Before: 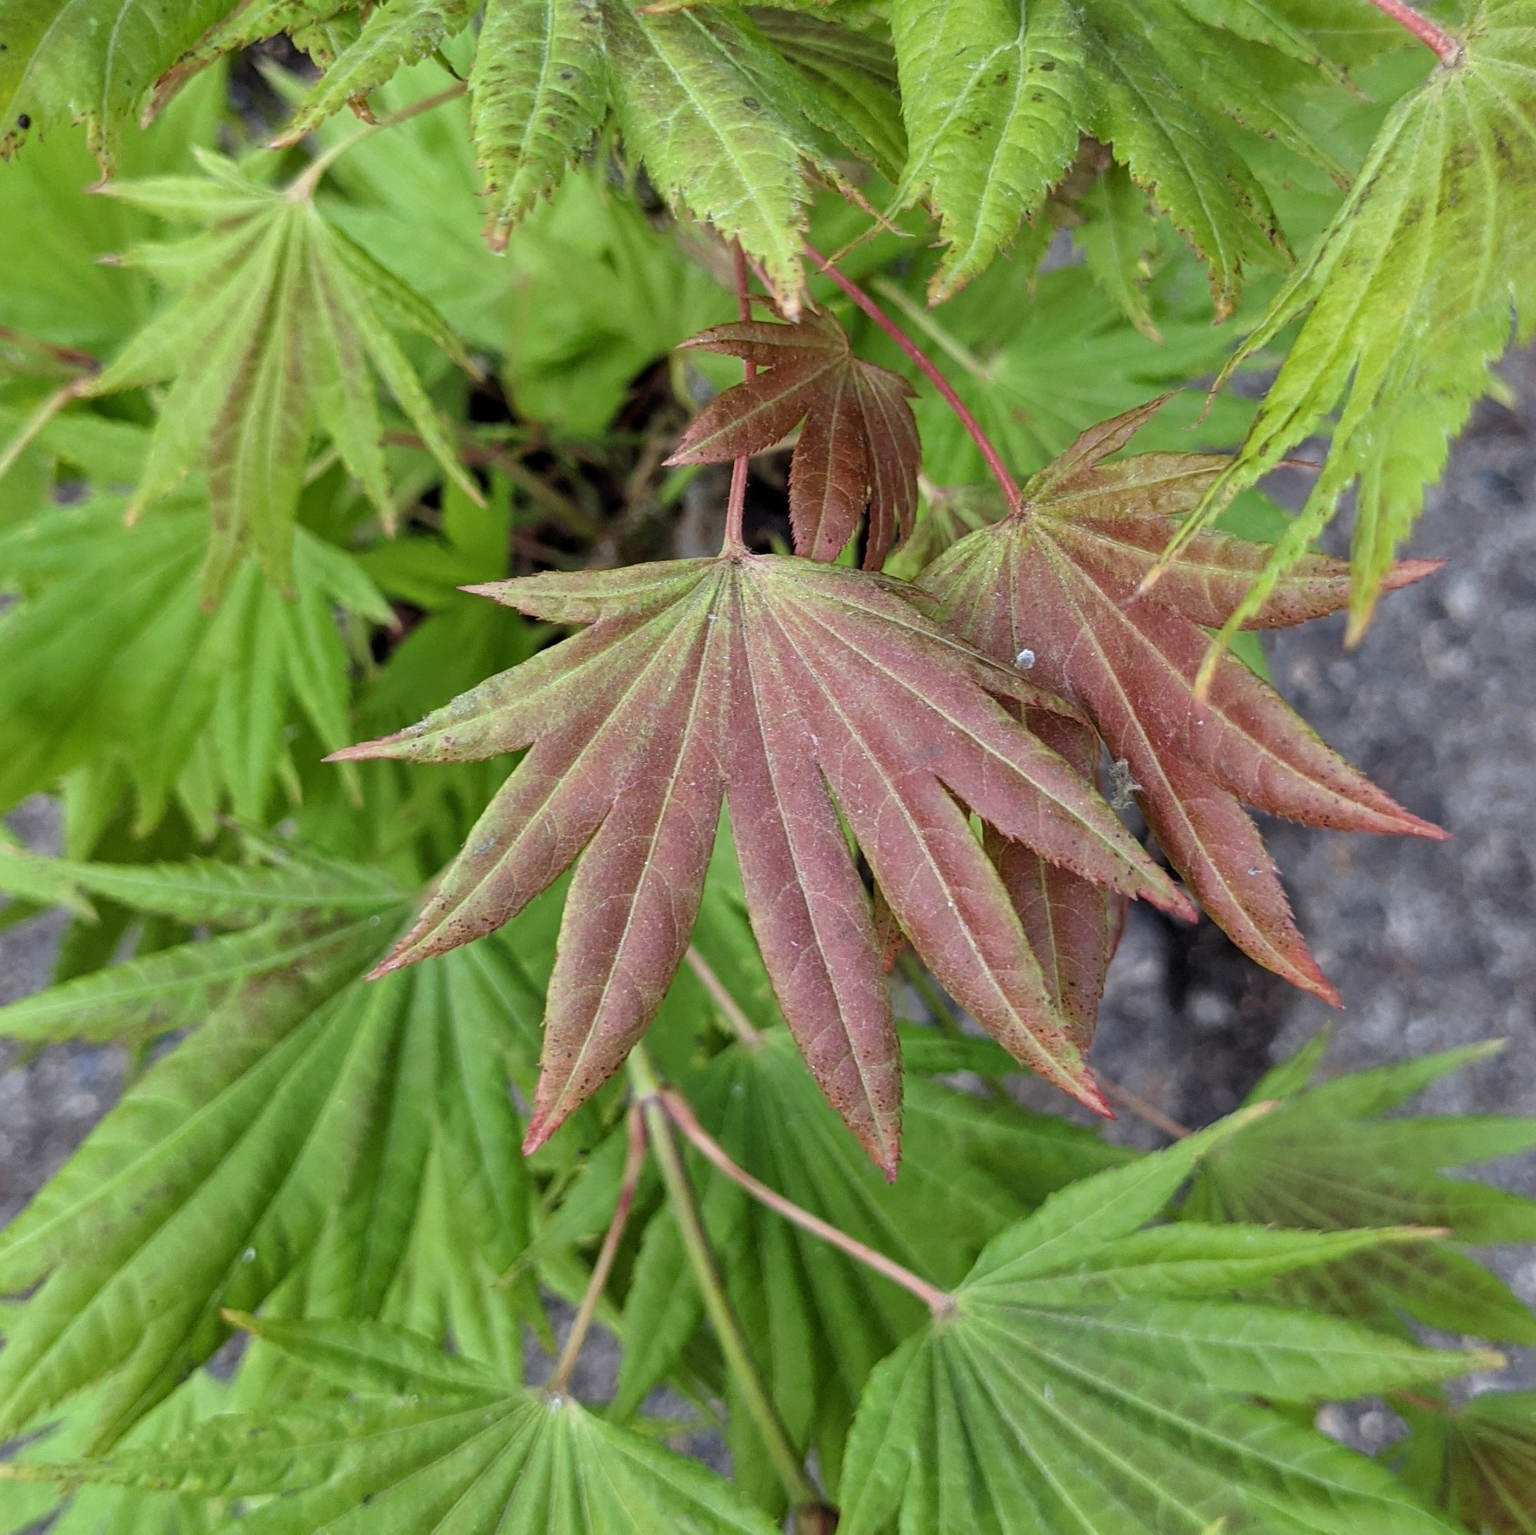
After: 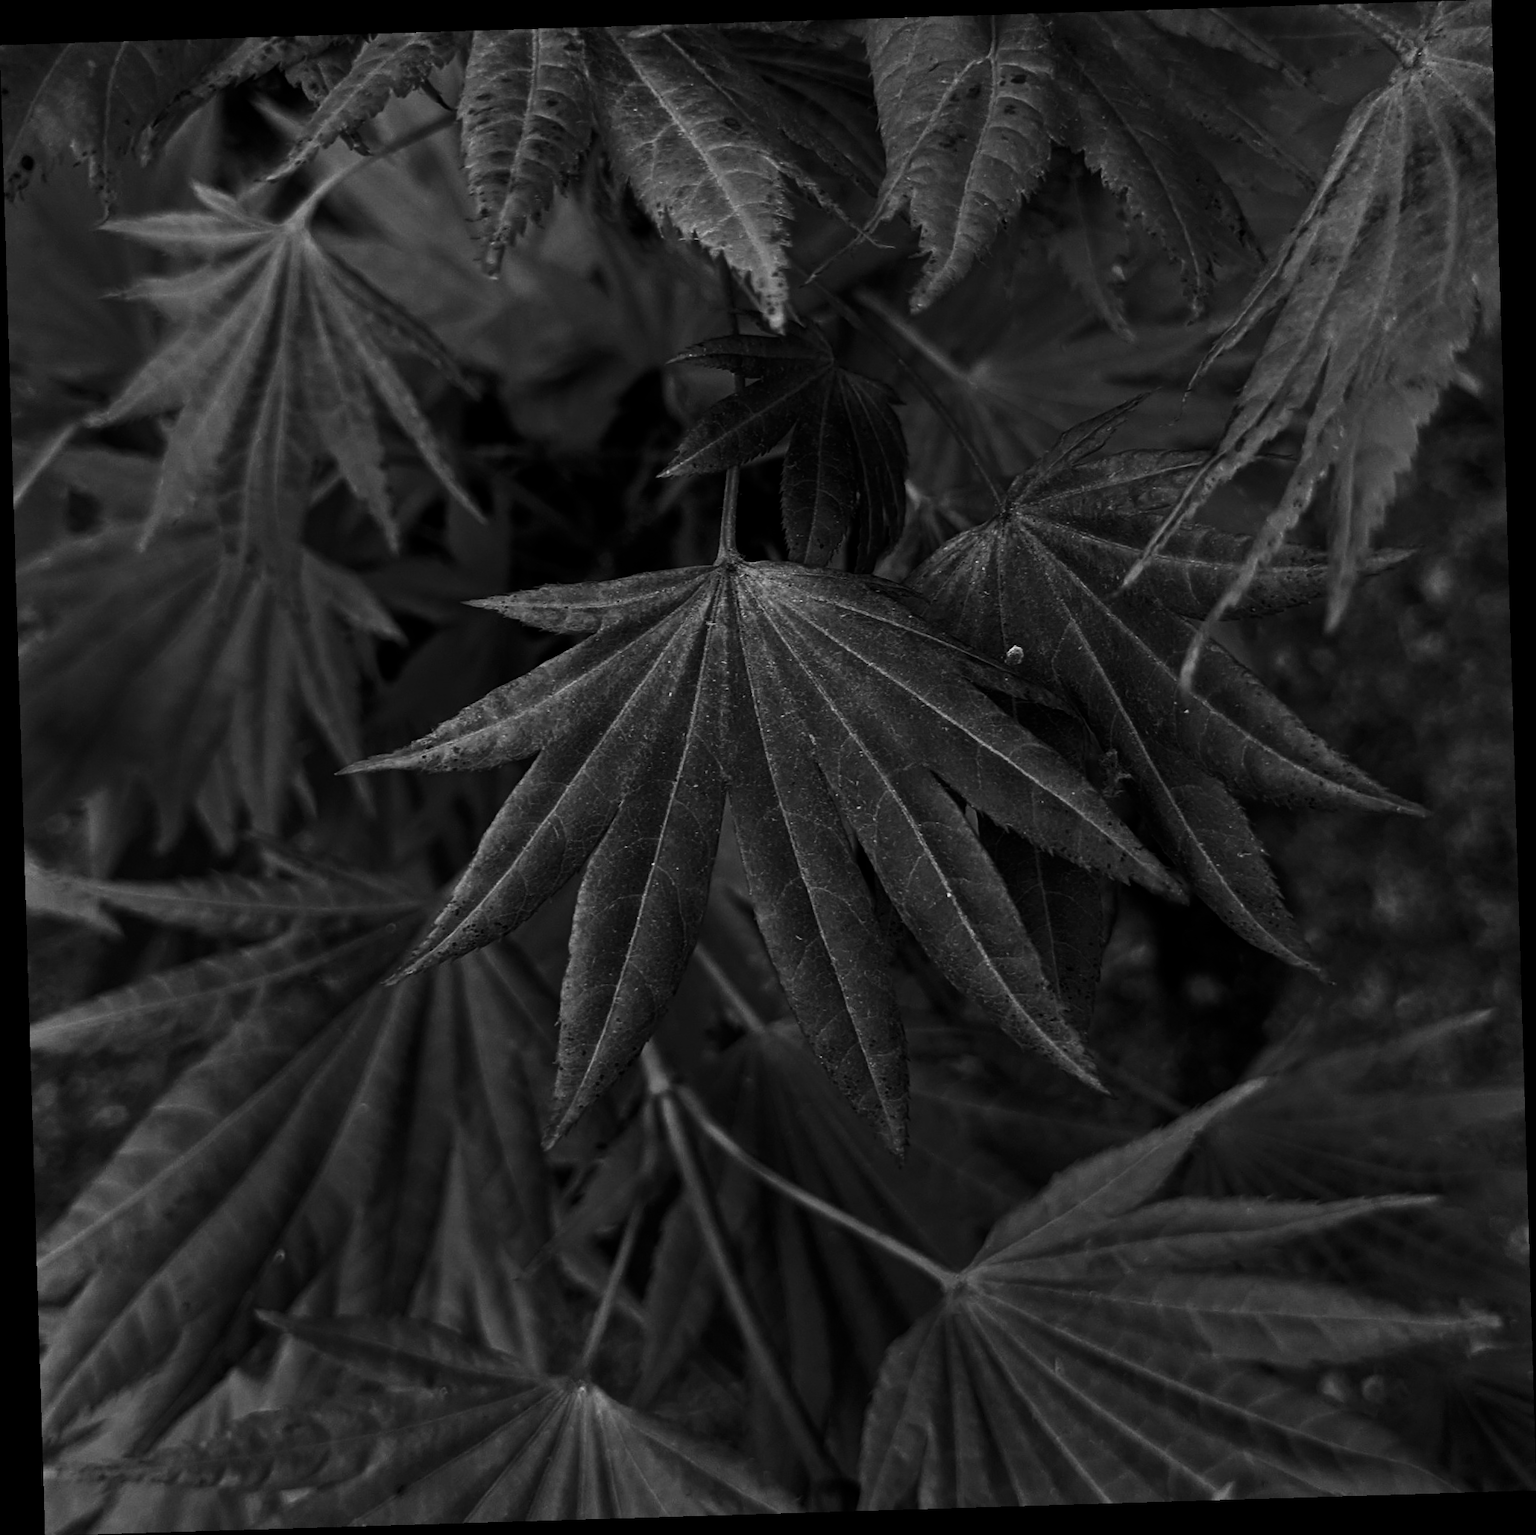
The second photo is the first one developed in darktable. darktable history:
contrast brightness saturation: brightness -1, saturation 1
monochrome: a -4.13, b 5.16, size 1
shadows and highlights: shadows -20, white point adjustment -2, highlights -35
rotate and perspective: rotation -1.75°, automatic cropping off
